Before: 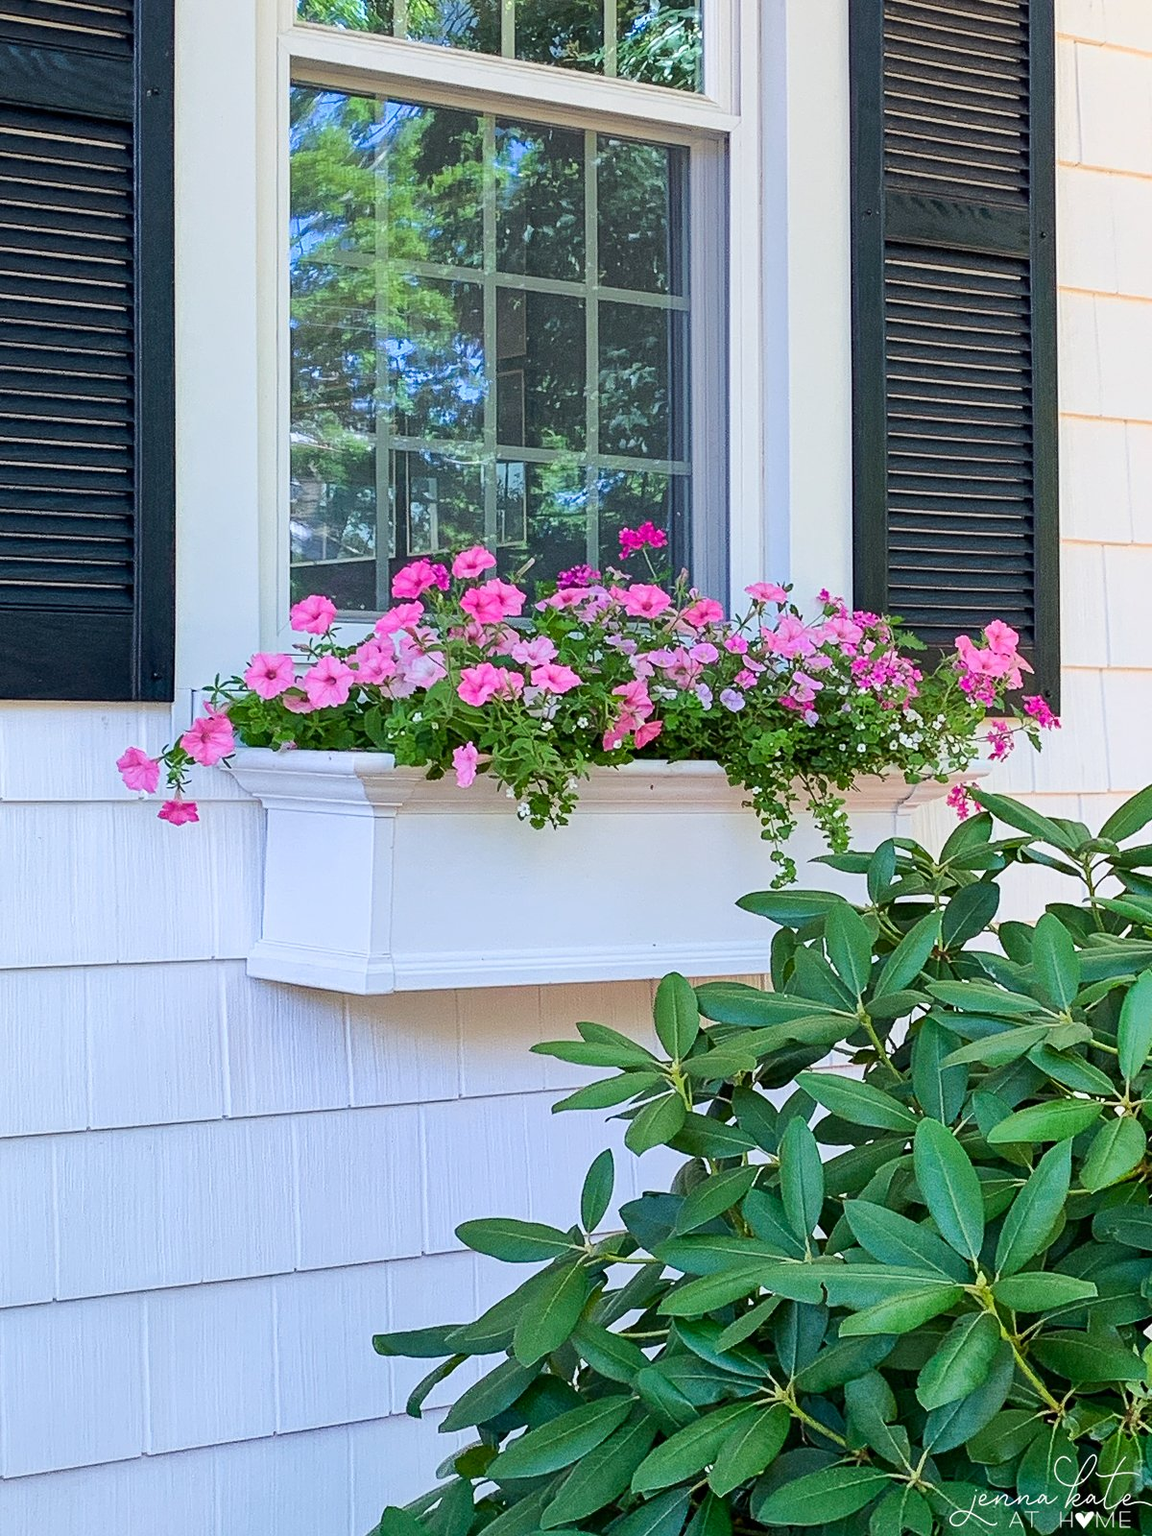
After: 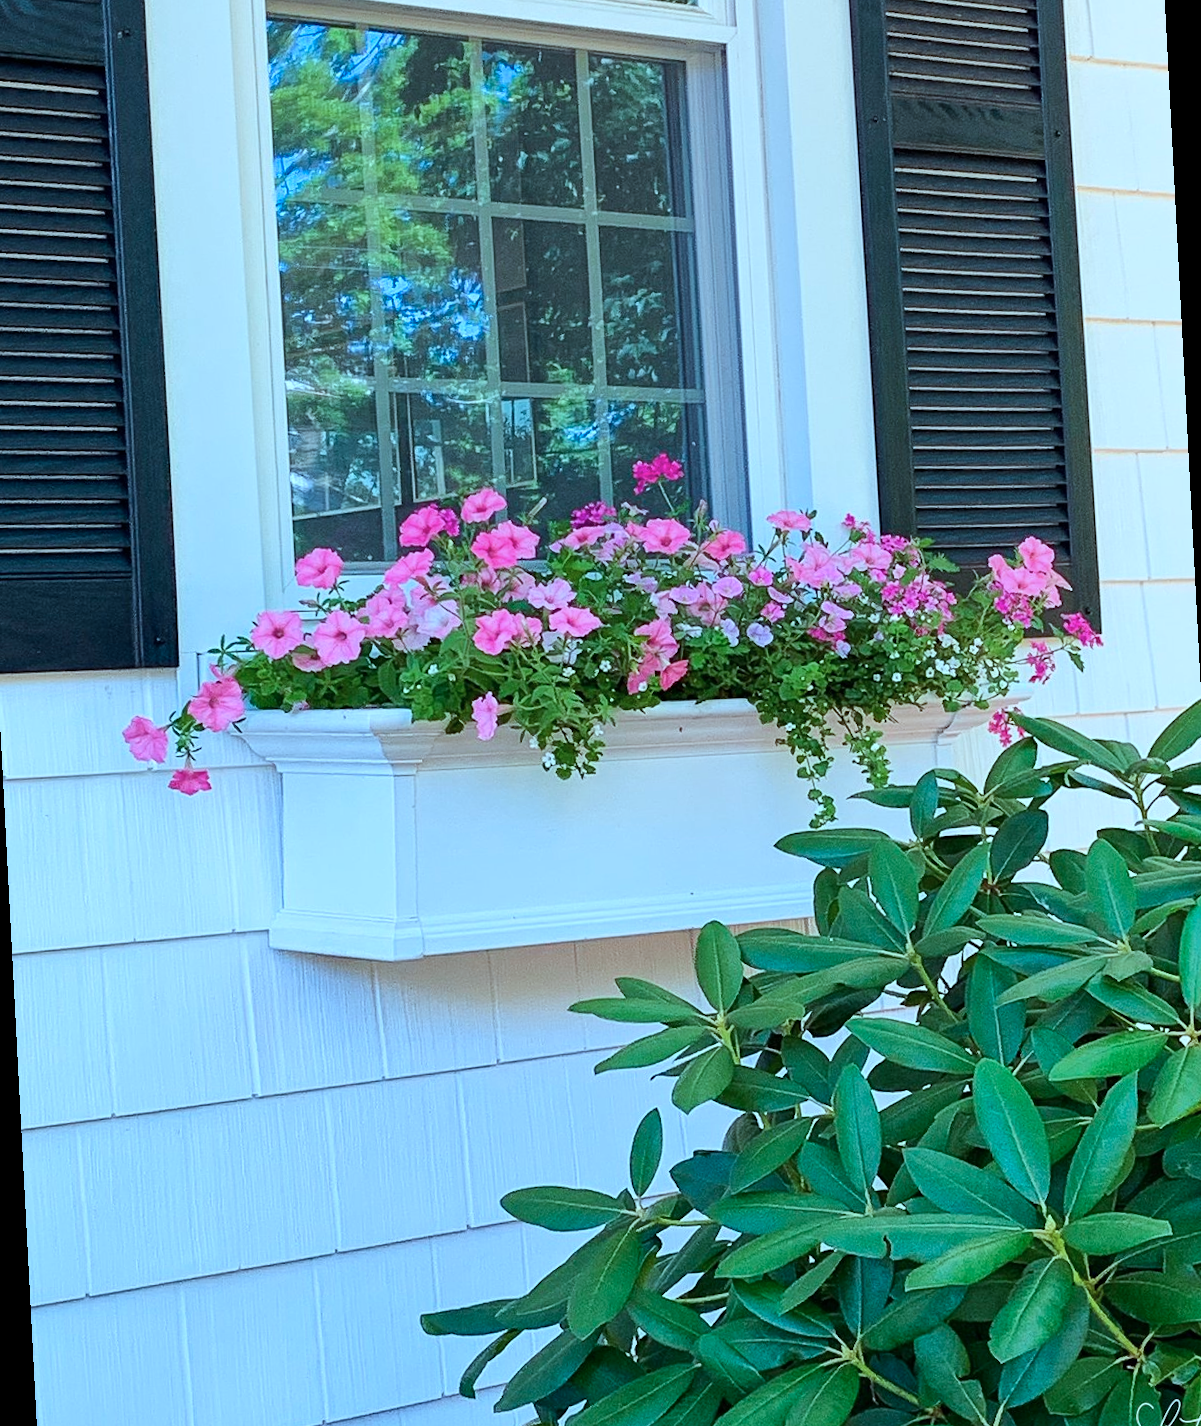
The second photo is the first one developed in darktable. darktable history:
tone equalizer: on, module defaults
color correction: highlights a* -11.71, highlights b* -15.58
rotate and perspective: rotation -3°, crop left 0.031, crop right 0.968, crop top 0.07, crop bottom 0.93
